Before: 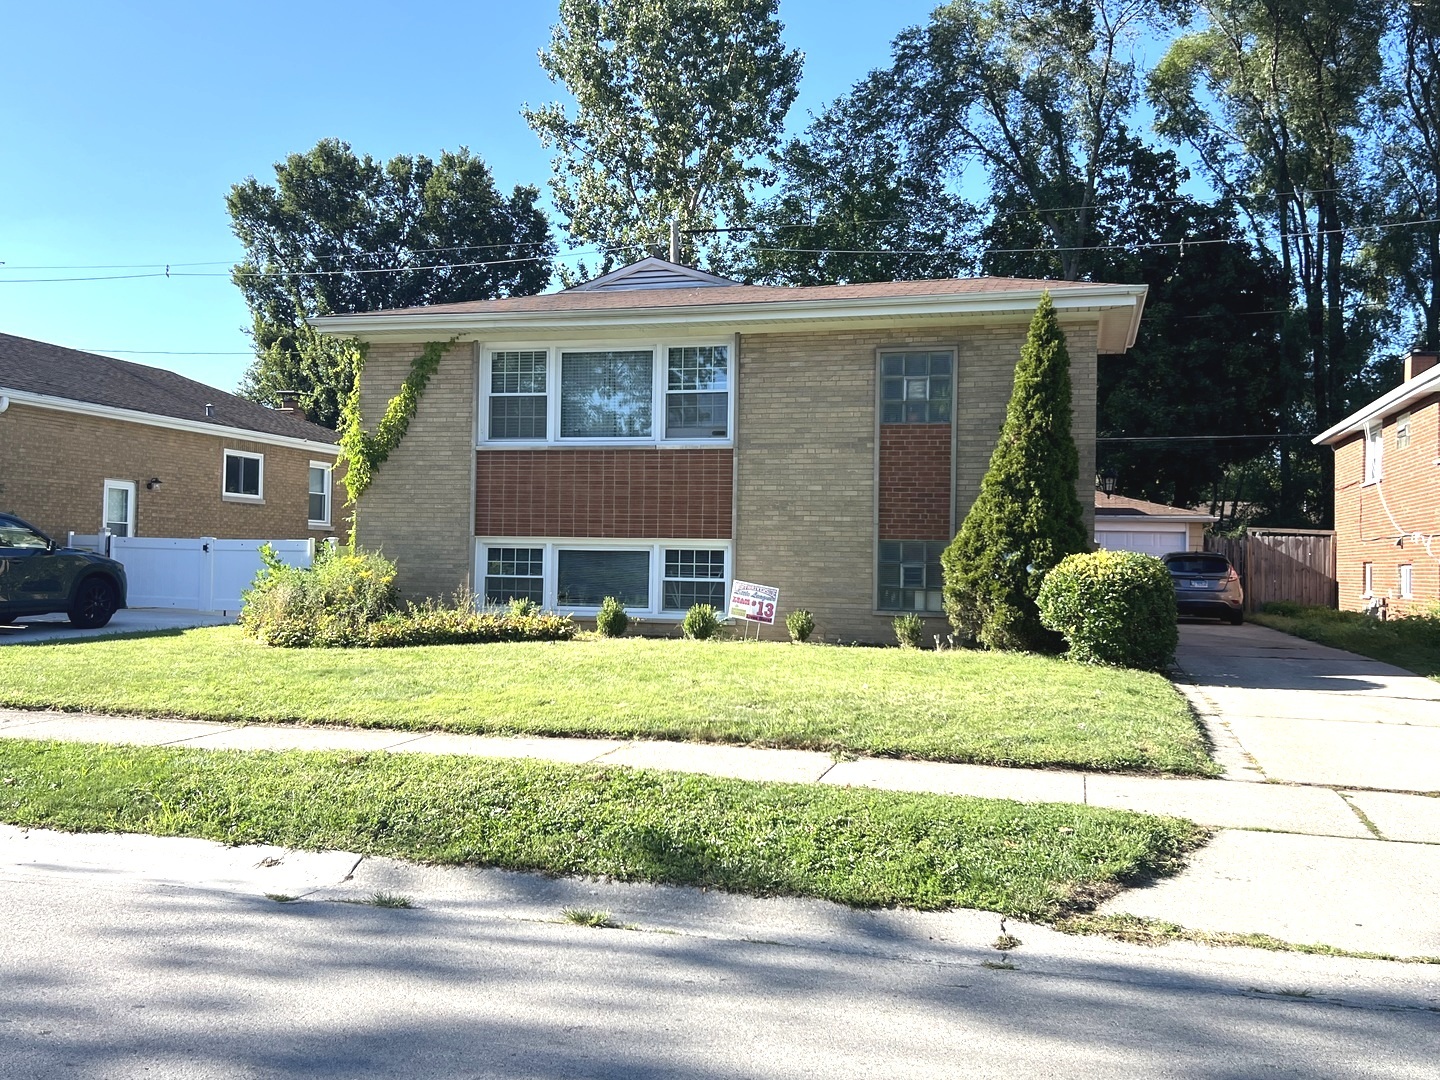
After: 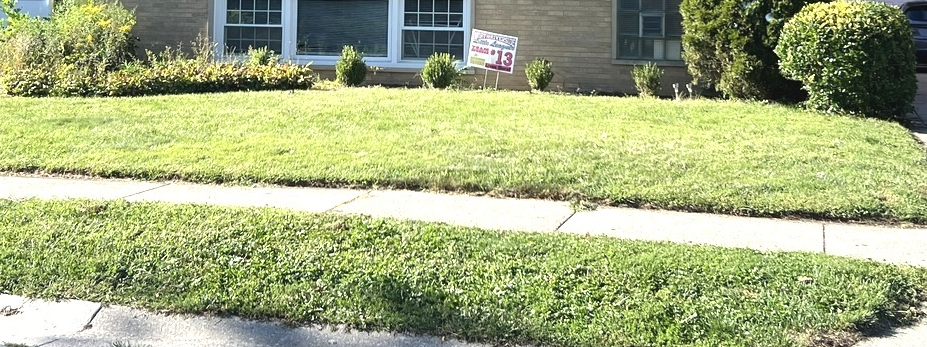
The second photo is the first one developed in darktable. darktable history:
crop: left 18.139%, top 51.027%, right 17.431%, bottom 16.82%
